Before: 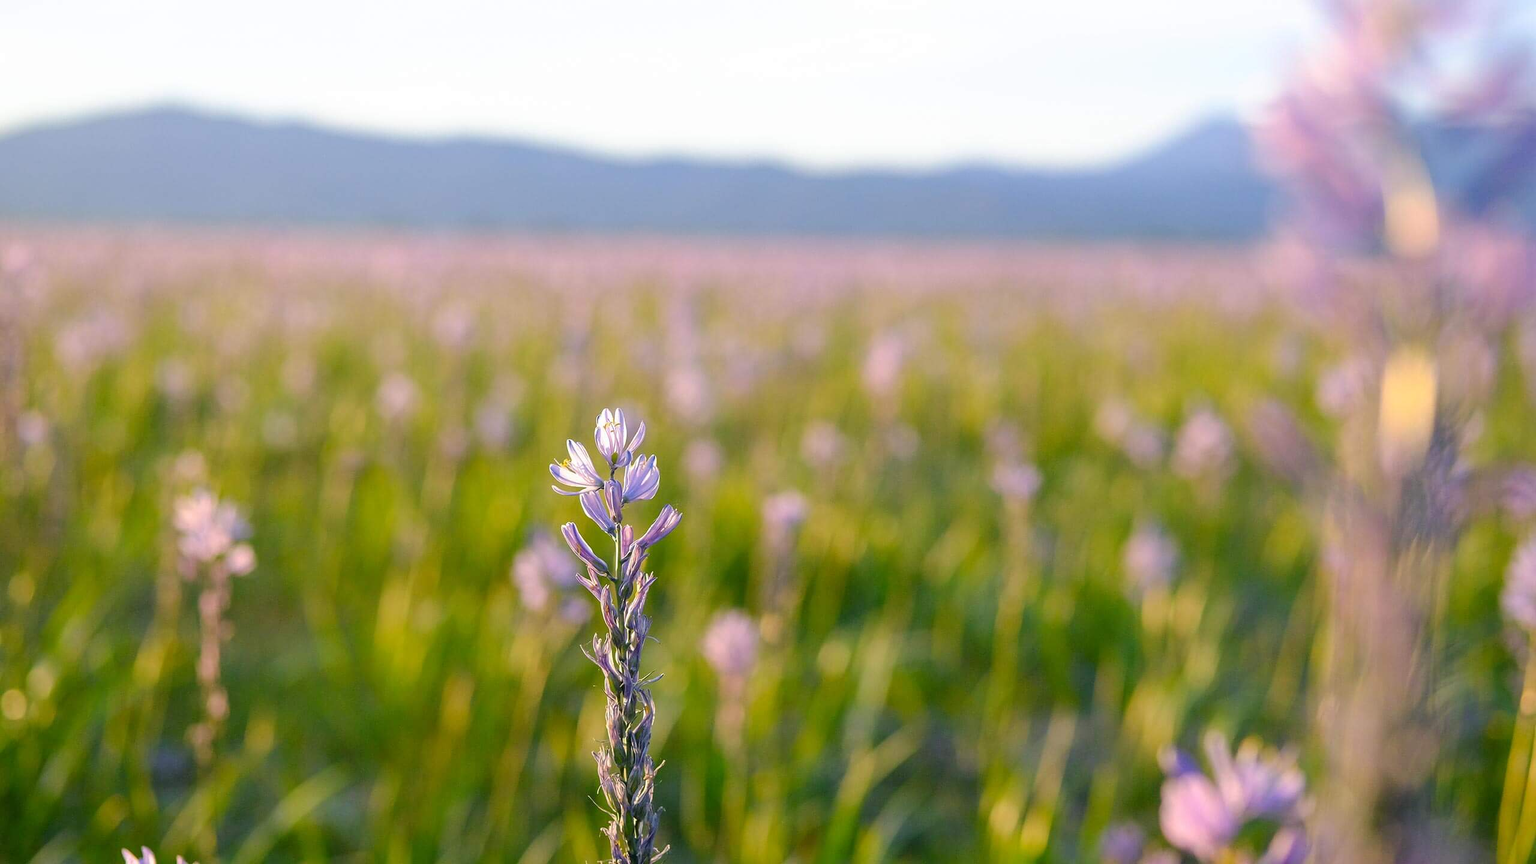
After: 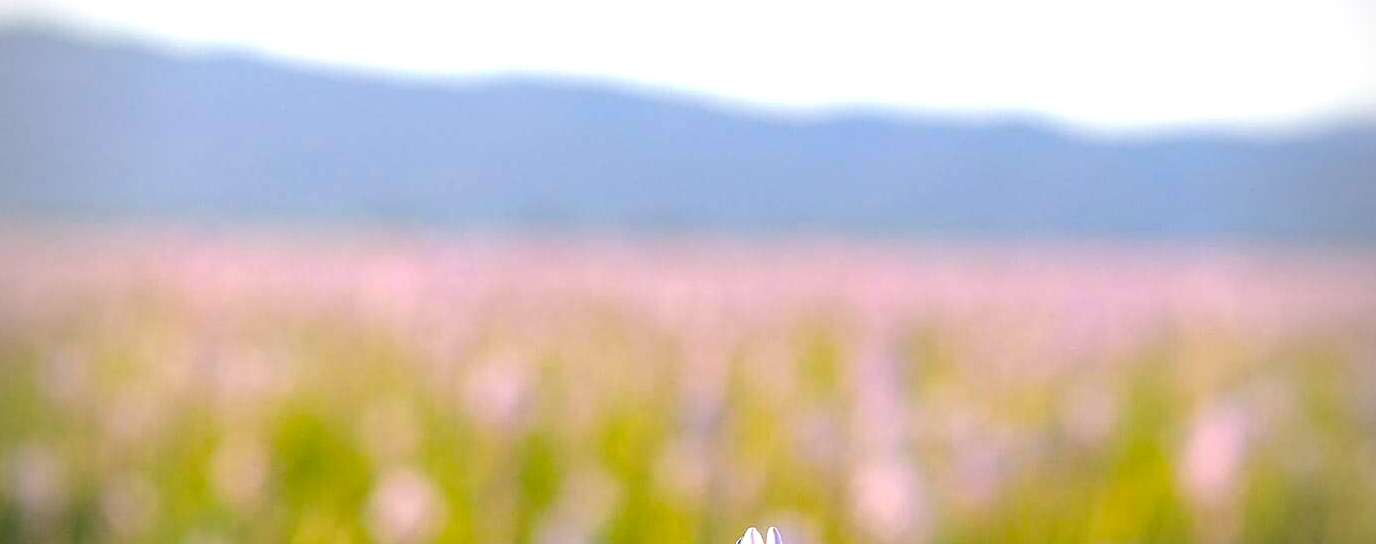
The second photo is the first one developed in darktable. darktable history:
crop: left 10.097%, top 10.647%, right 36.128%, bottom 51.516%
vignetting: fall-off start 75.46%, center (0, 0.005), width/height ratio 1.089, unbound false
sharpen: amount 0.213
color balance rgb: linear chroma grading › shadows -3.09%, linear chroma grading › highlights -3.953%, perceptual saturation grading › global saturation 25.166%, perceptual brilliance grading › global brilliance 11.796%
